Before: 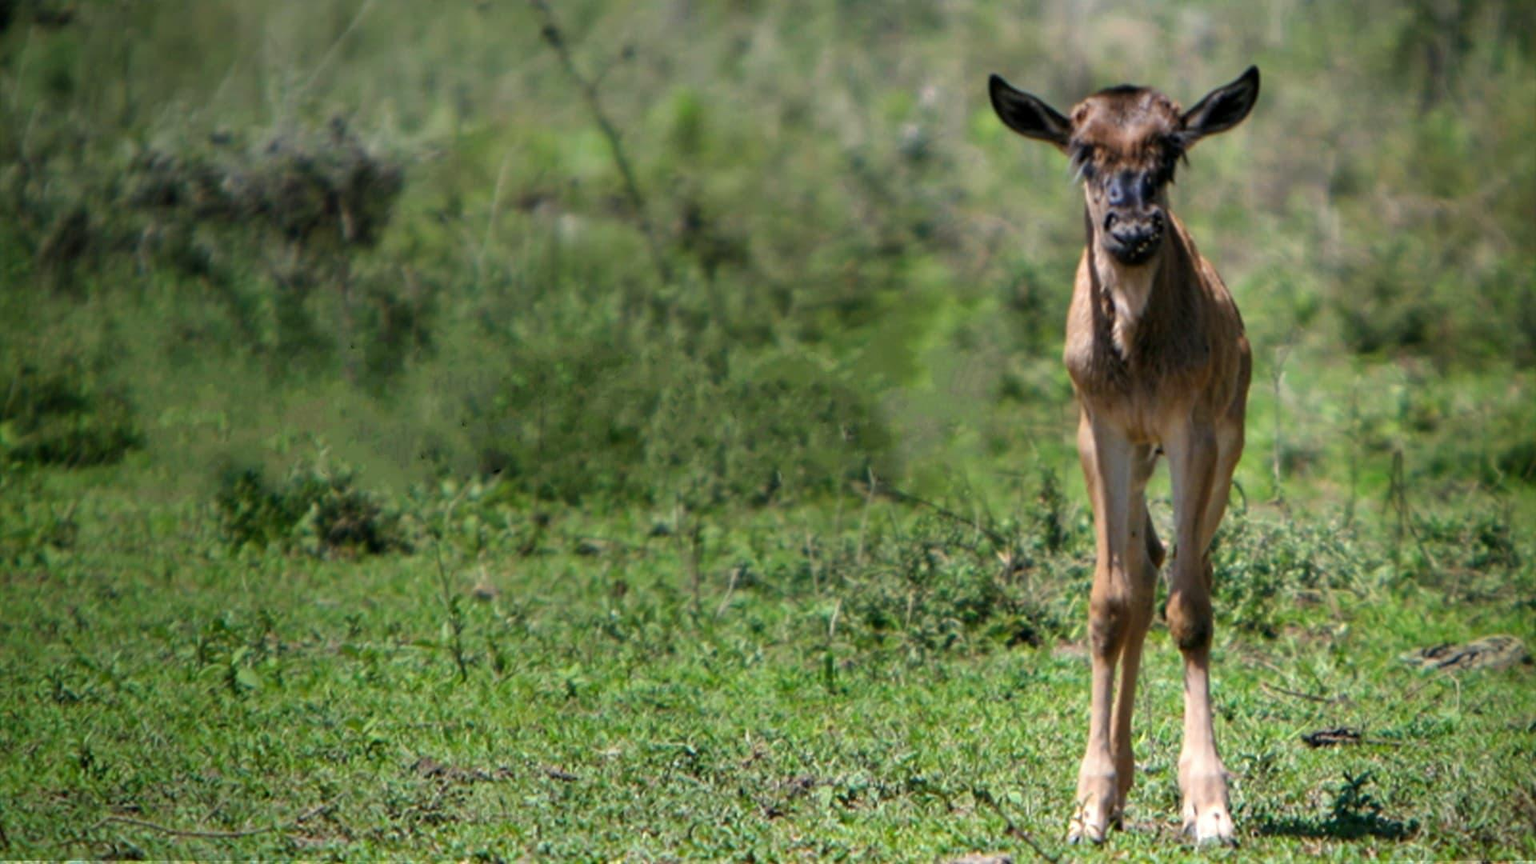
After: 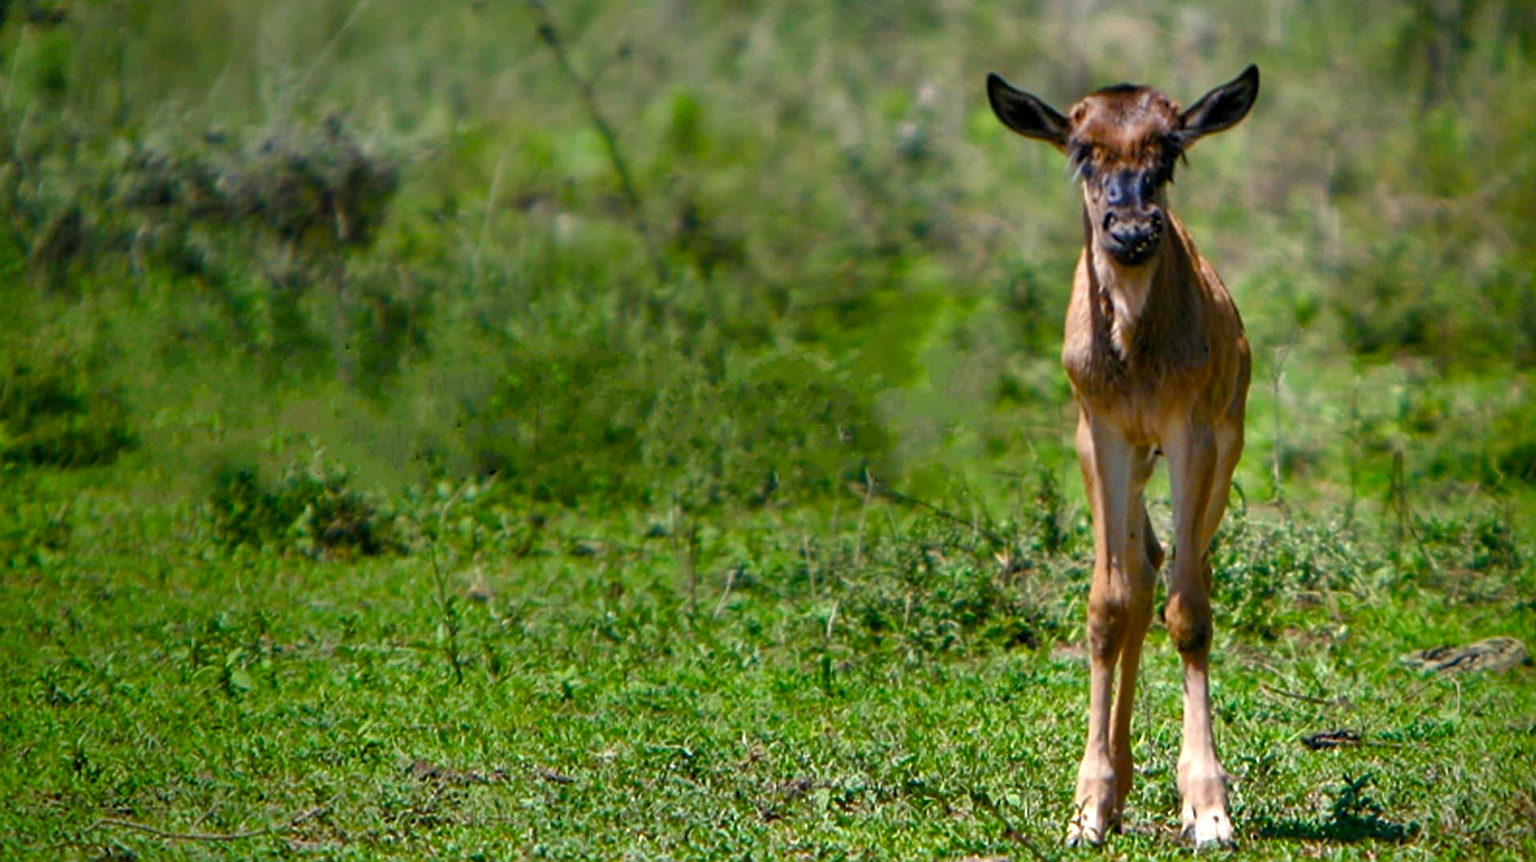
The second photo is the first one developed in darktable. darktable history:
crop and rotate: left 0.516%, top 0.217%, bottom 0.395%
shadows and highlights: shadows 80.5, white point adjustment -9.24, highlights -61.18, soften with gaussian
color balance rgb: perceptual saturation grading › global saturation 20%, perceptual saturation grading › highlights -25.022%, perceptual saturation grading › shadows 50.032%, perceptual brilliance grading › global brilliance 10.85%, global vibrance 9.949%
sharpen: on, module defaults
